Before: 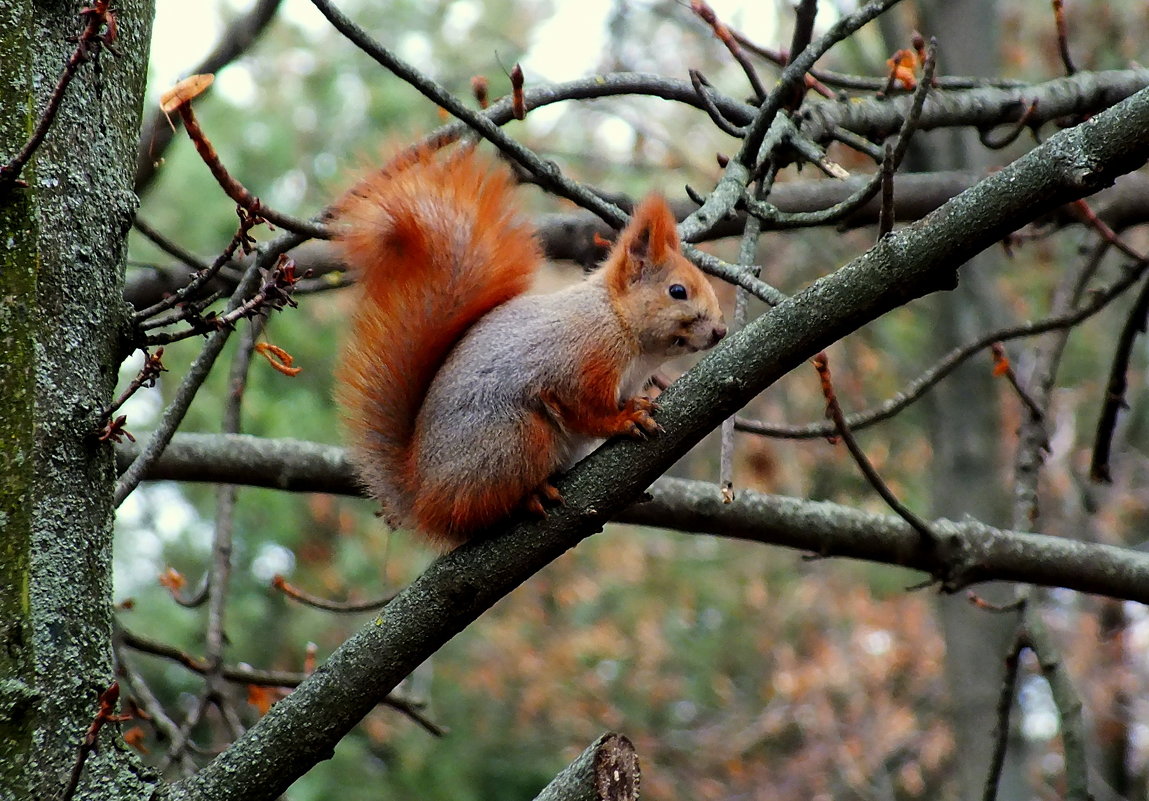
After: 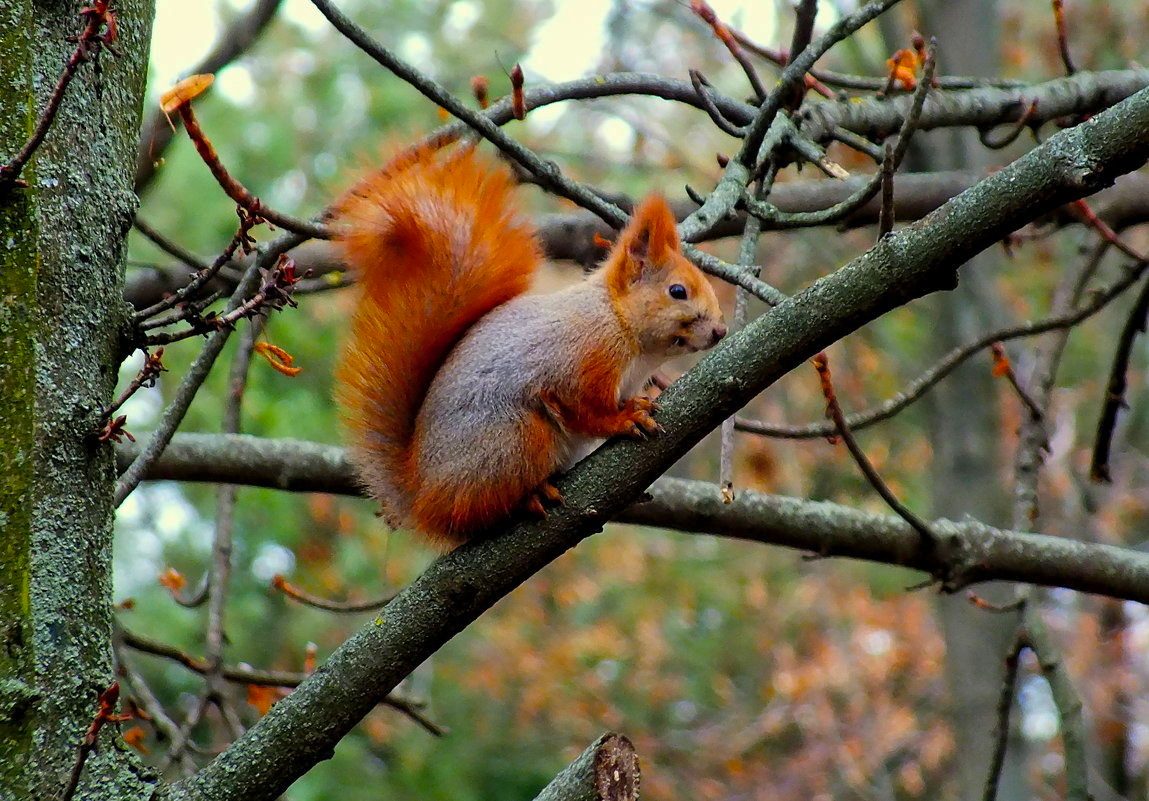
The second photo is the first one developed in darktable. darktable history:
shadows and highlights: on, module defaults
color balance rgb: perceptual saturation grading › global saturation 31.142%, global vibrance 20%
